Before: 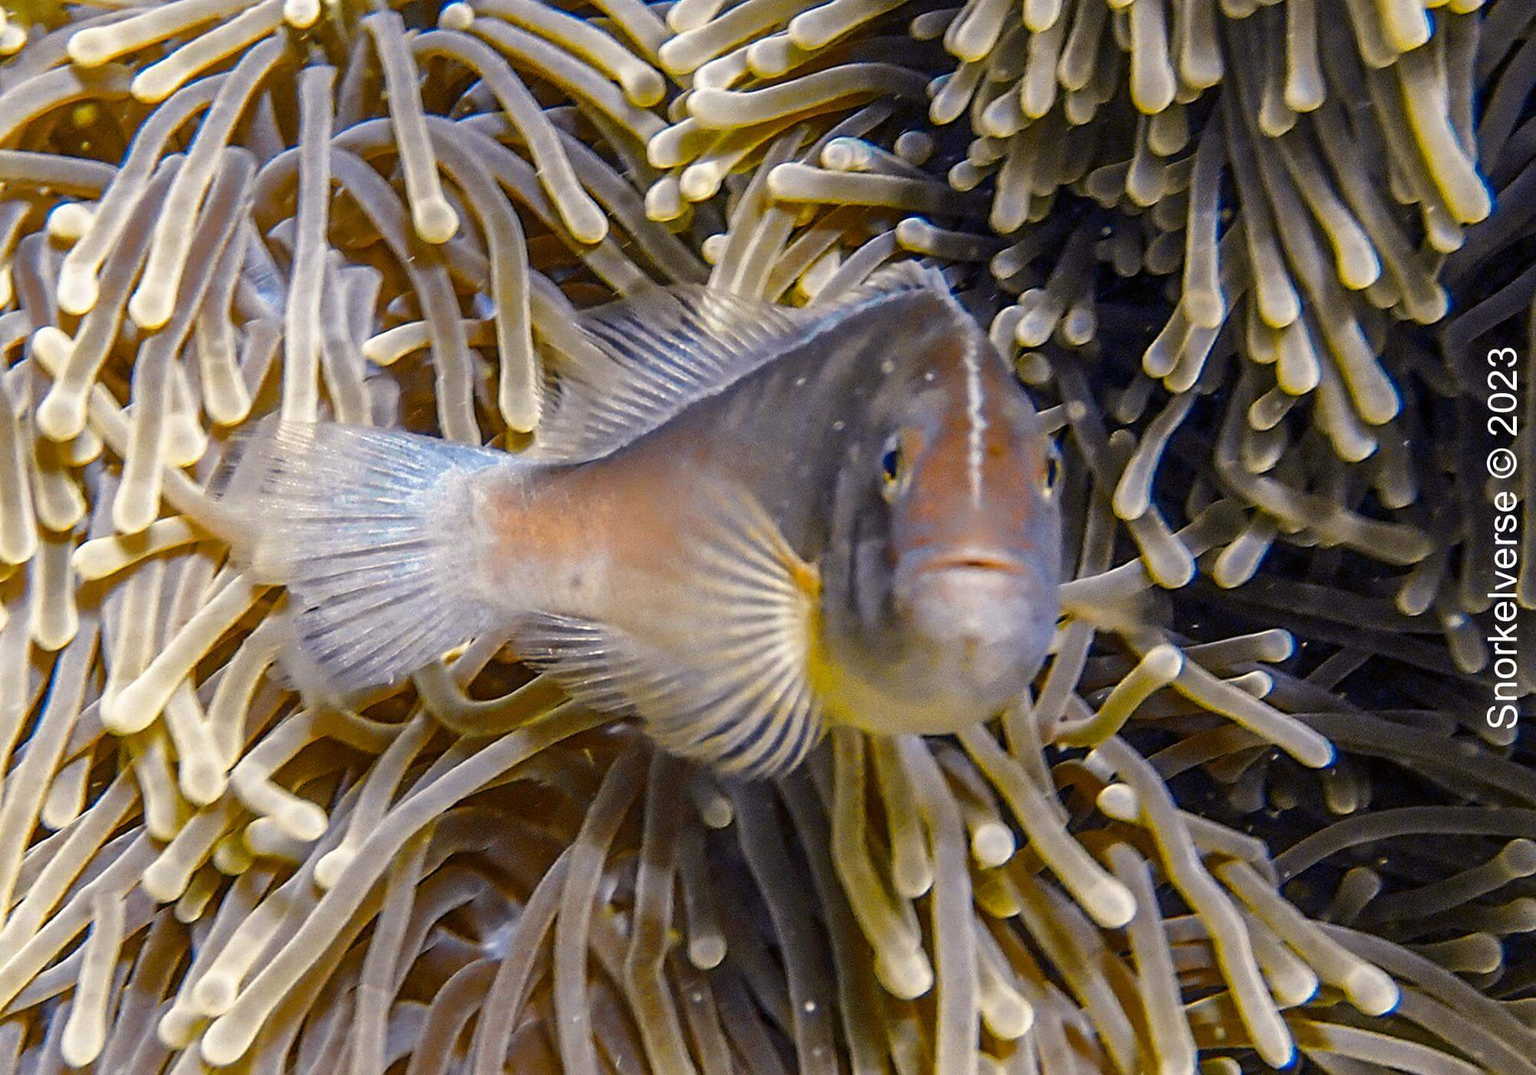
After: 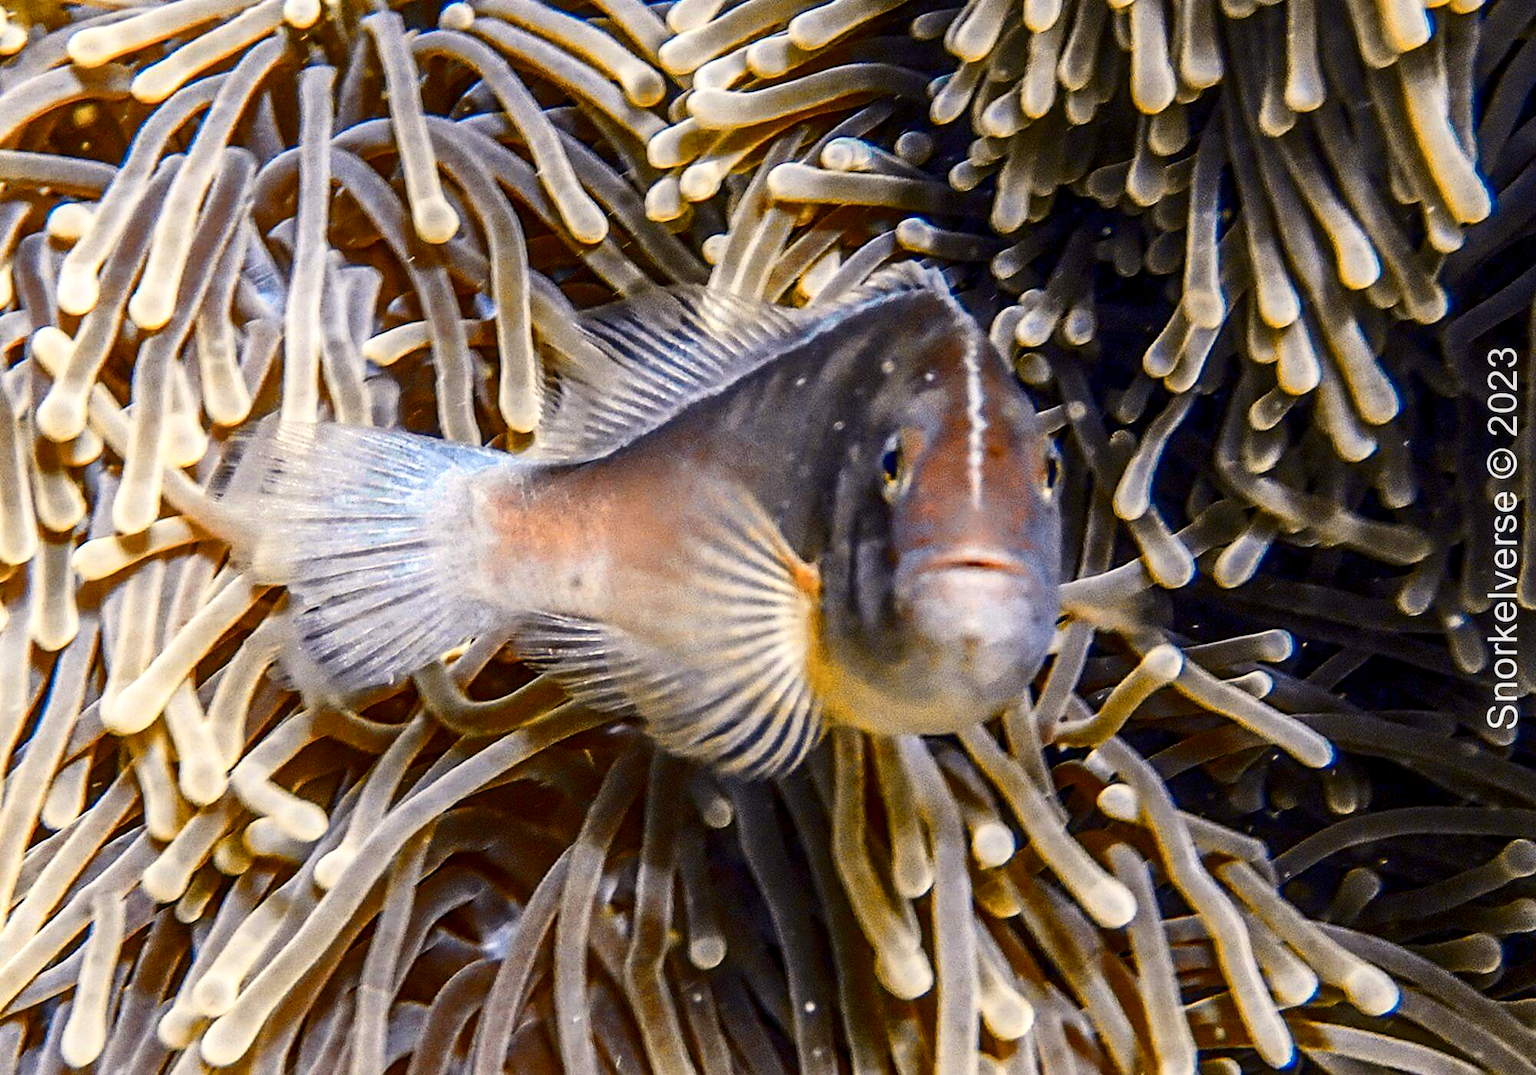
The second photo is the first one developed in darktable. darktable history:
local contrast: on, module defaults
color zones: curves: ch1 [(0.309, 0.524) (0.41, 0.329) (0.508, 0.509)]; ch2 [(0.25, 0.457) (0.75, 0.5)]
contrast brightness saturation: contrast 0.28
